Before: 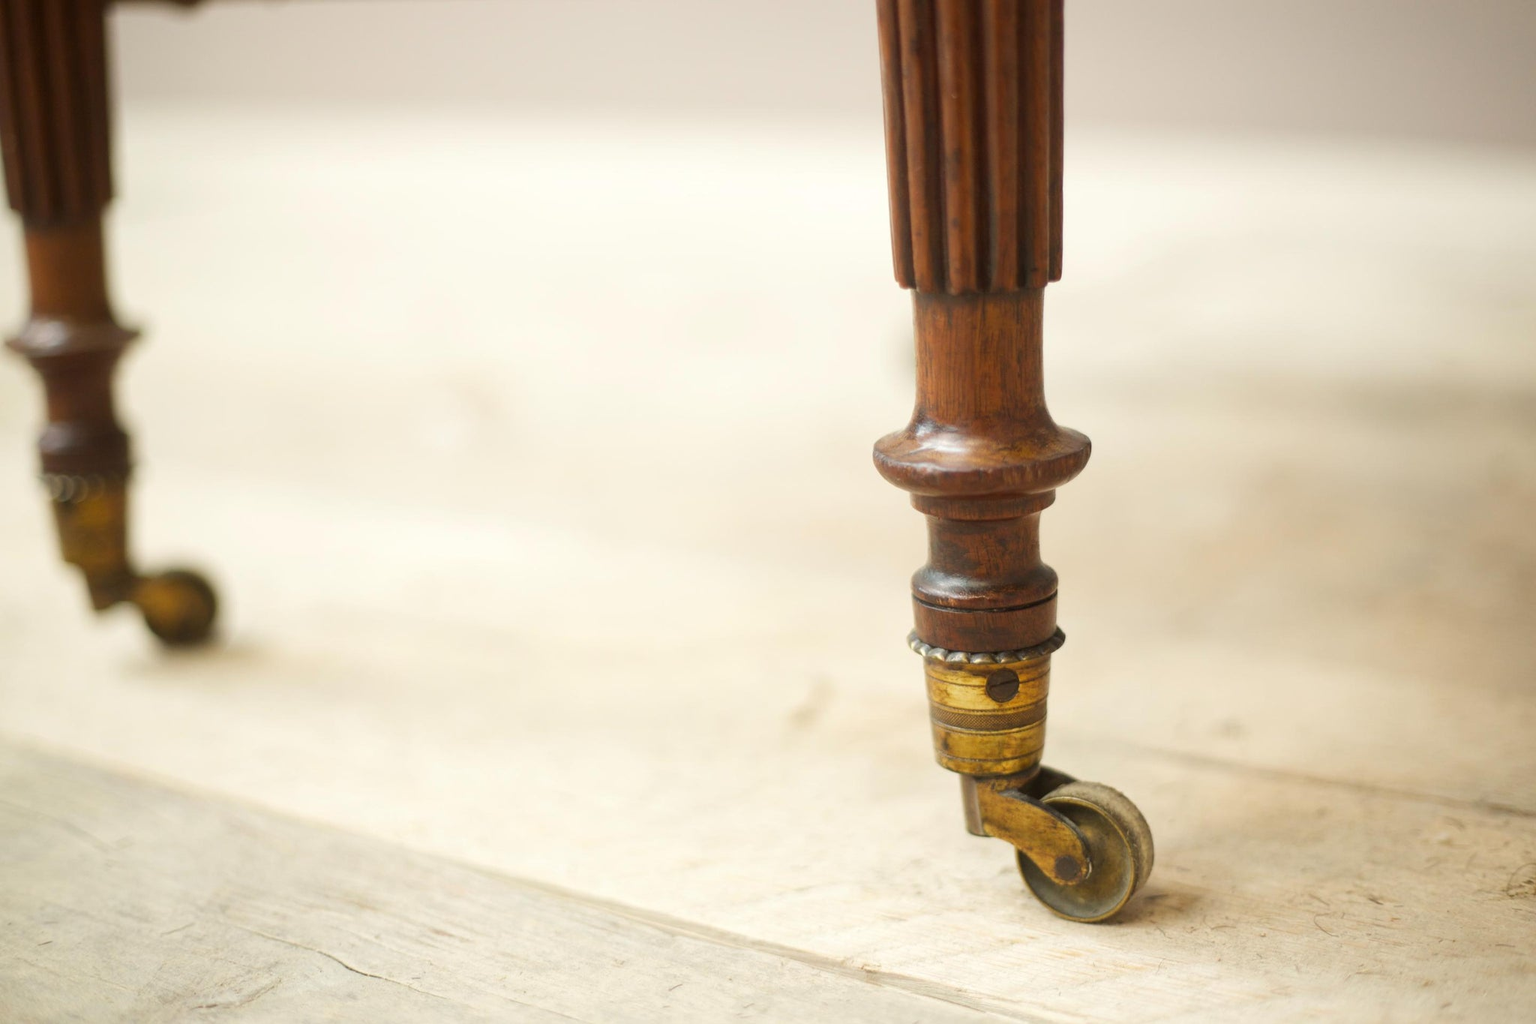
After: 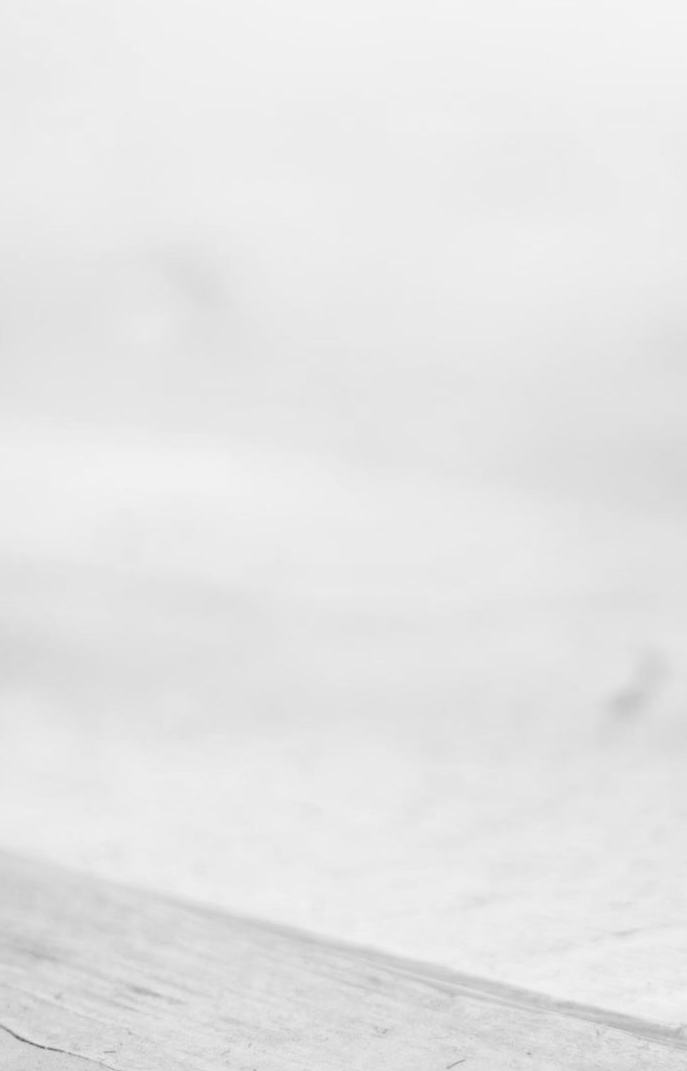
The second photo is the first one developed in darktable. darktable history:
color calibration: output gray [0.31, 0.36, 0.33, 0], gray › normalize channels true, illuminant same as pipeline (D50), adaptation XYZ, x 0.346, y 0.359, gamut compression 0
crop and rotate: left 21.77%, top 18.528%, right 44.676%, bottom 2.997%
